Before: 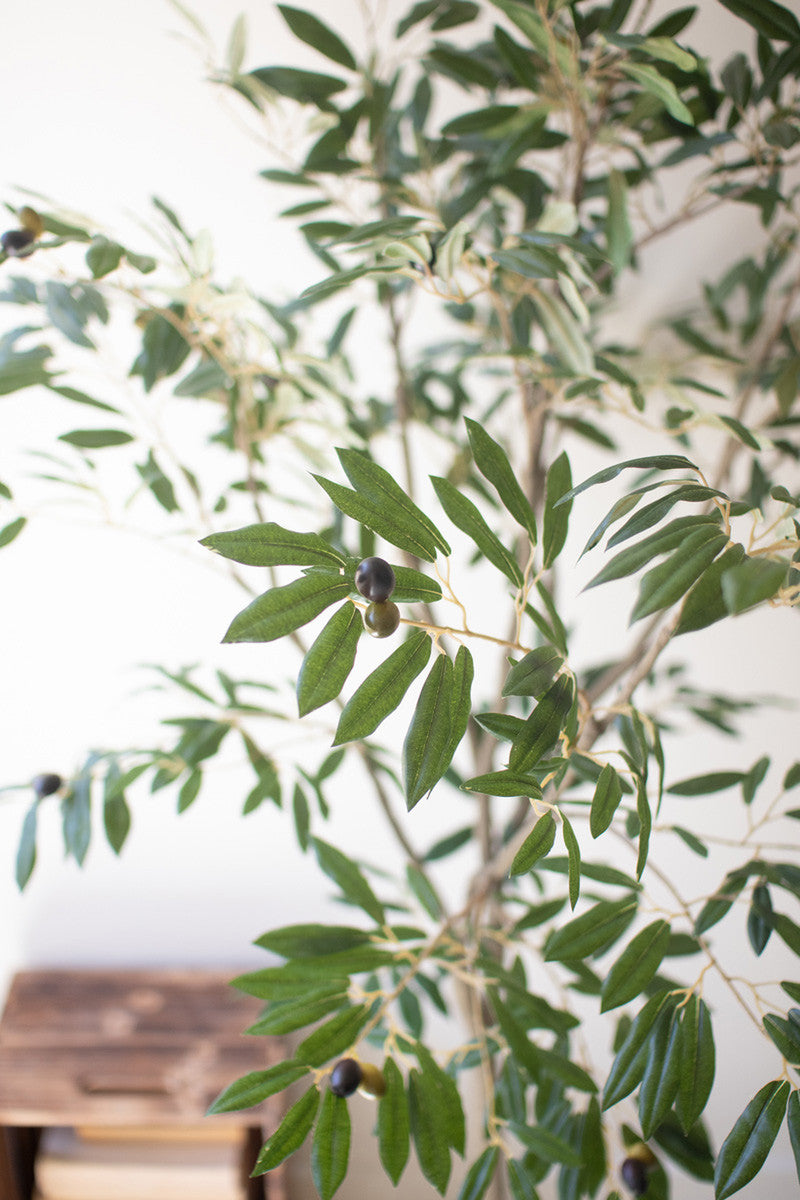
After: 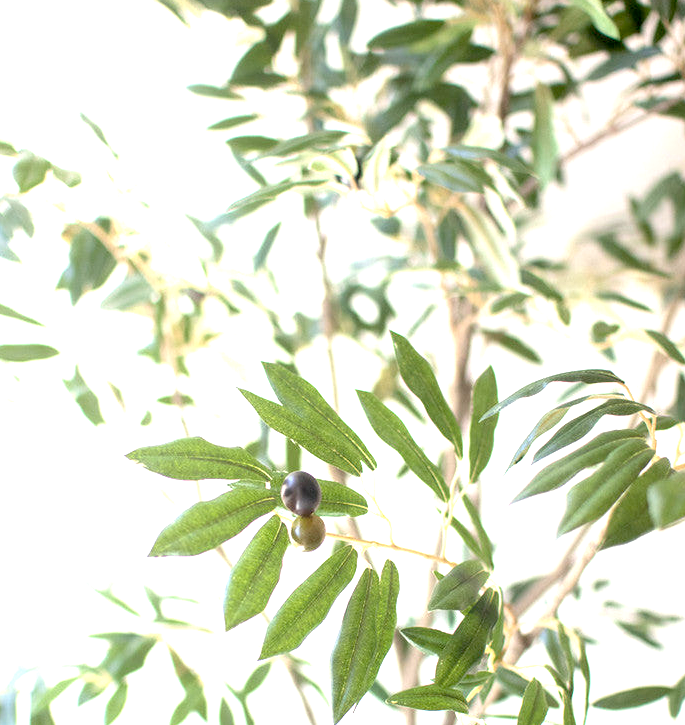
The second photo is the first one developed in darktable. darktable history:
crop and rotate: left 9.345%, top 7.22%, right 4.982%, bottom 32.331%
exposure: black level correction 0.011, exposure 1.088 EV, compensate exposure bias true, compensate highlight preservation false
